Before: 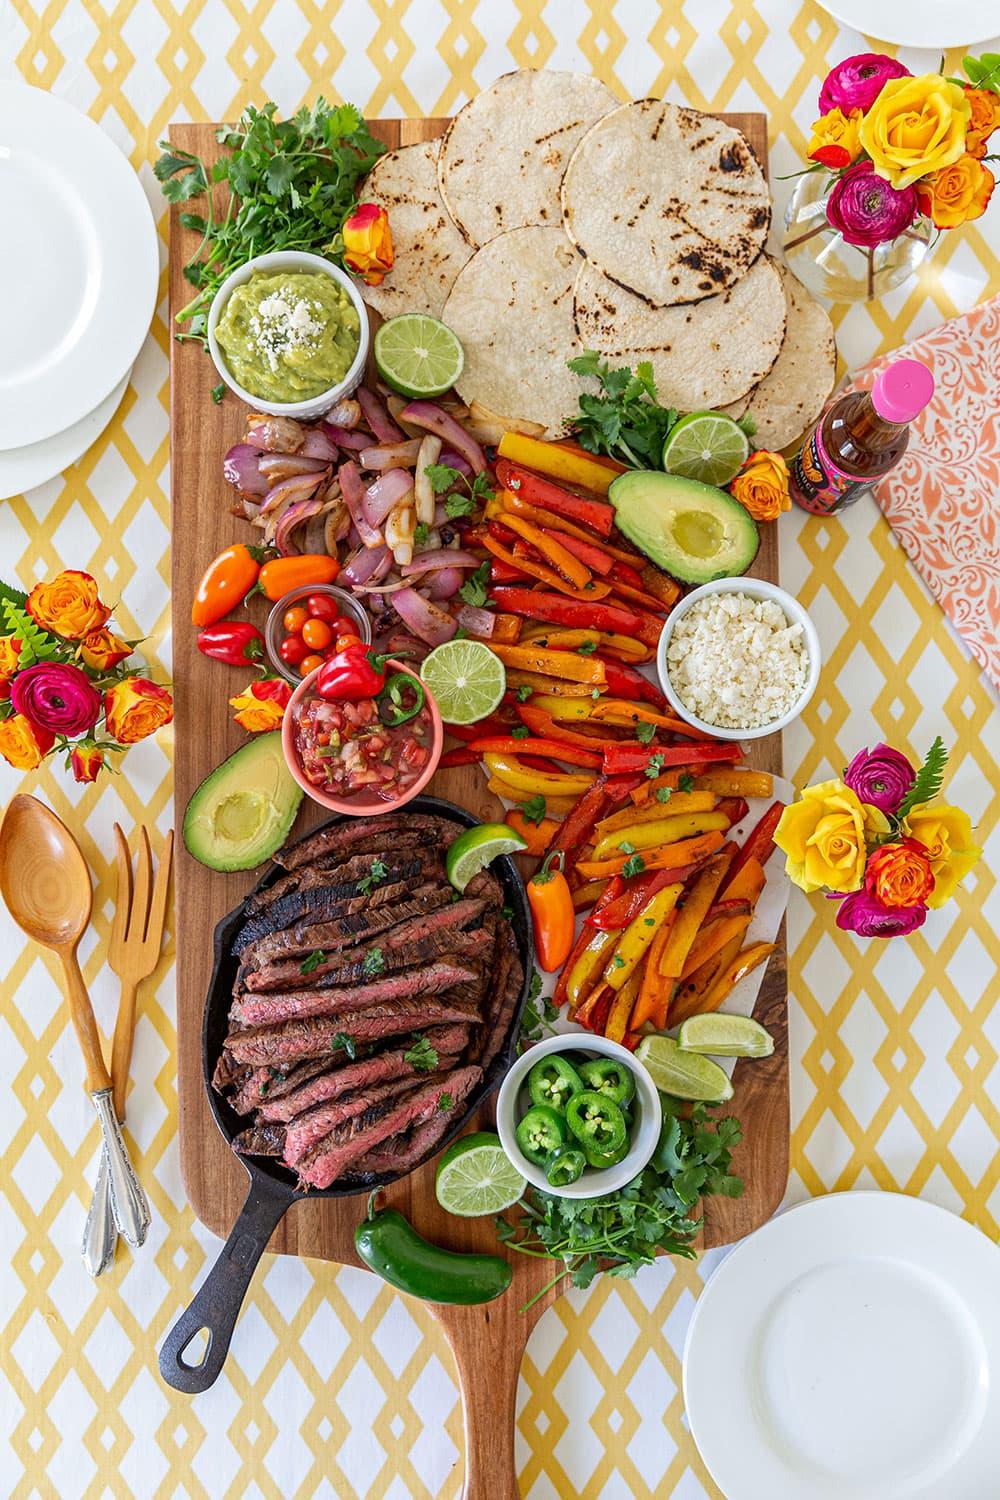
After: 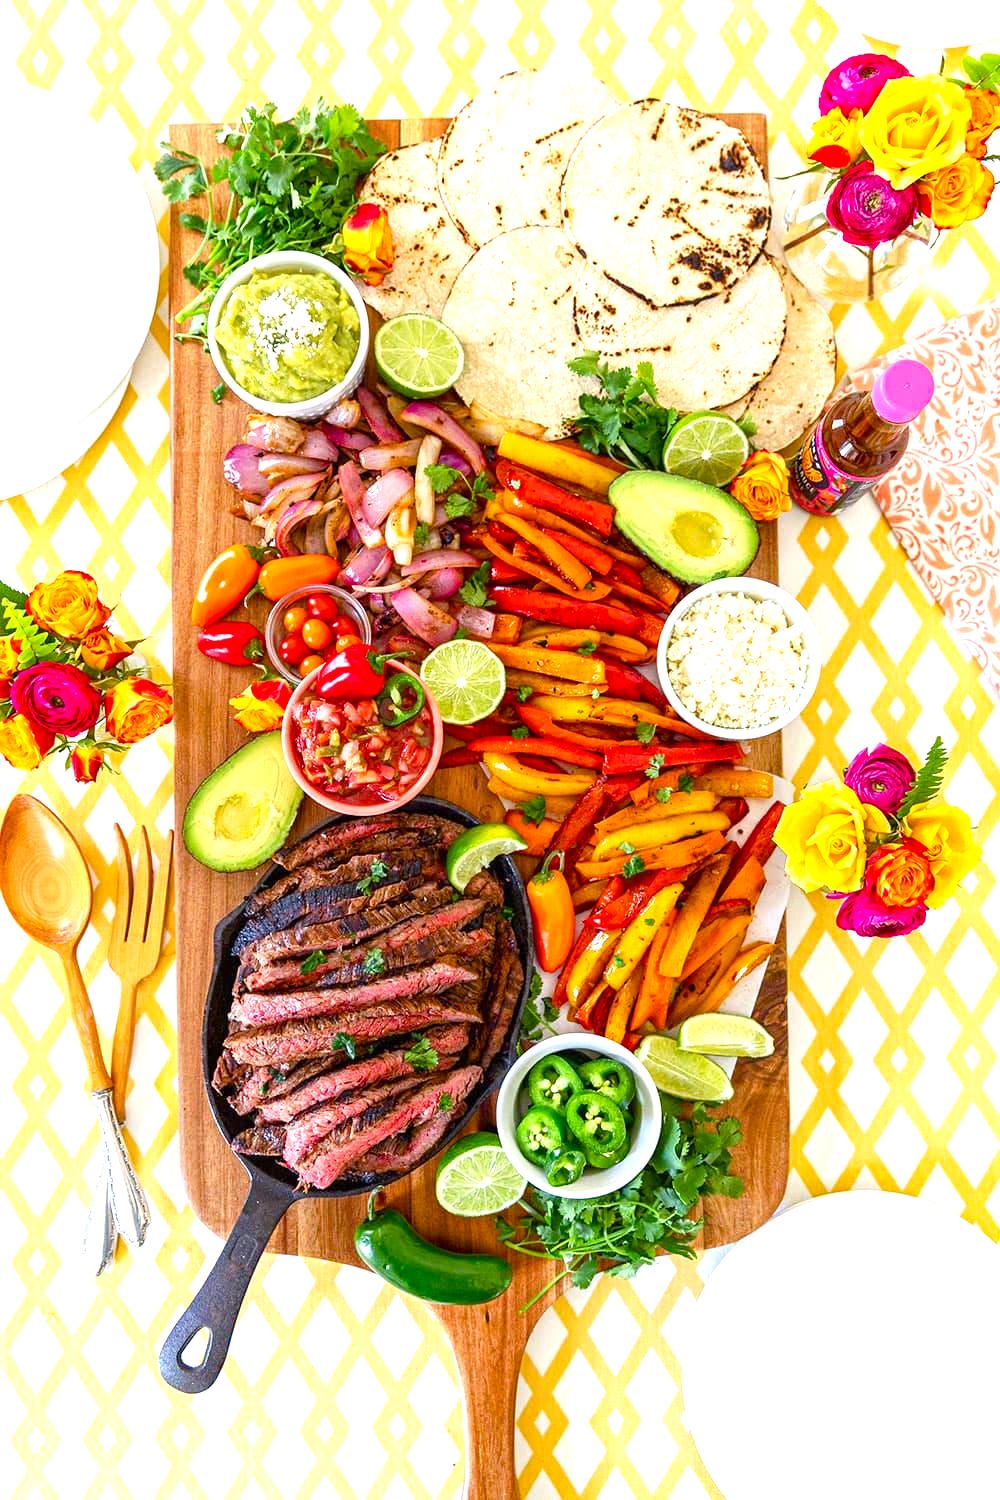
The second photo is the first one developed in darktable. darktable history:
color balance rgb: perceptual saturation grading › global saturation 35%, perceptual saturation grading › highlights -25%, perceptual saturation grading › shadows 50%
exposure: black level correction 0, exposure 1 EV, compensate exposure bias true, compensate highlight preservation false
